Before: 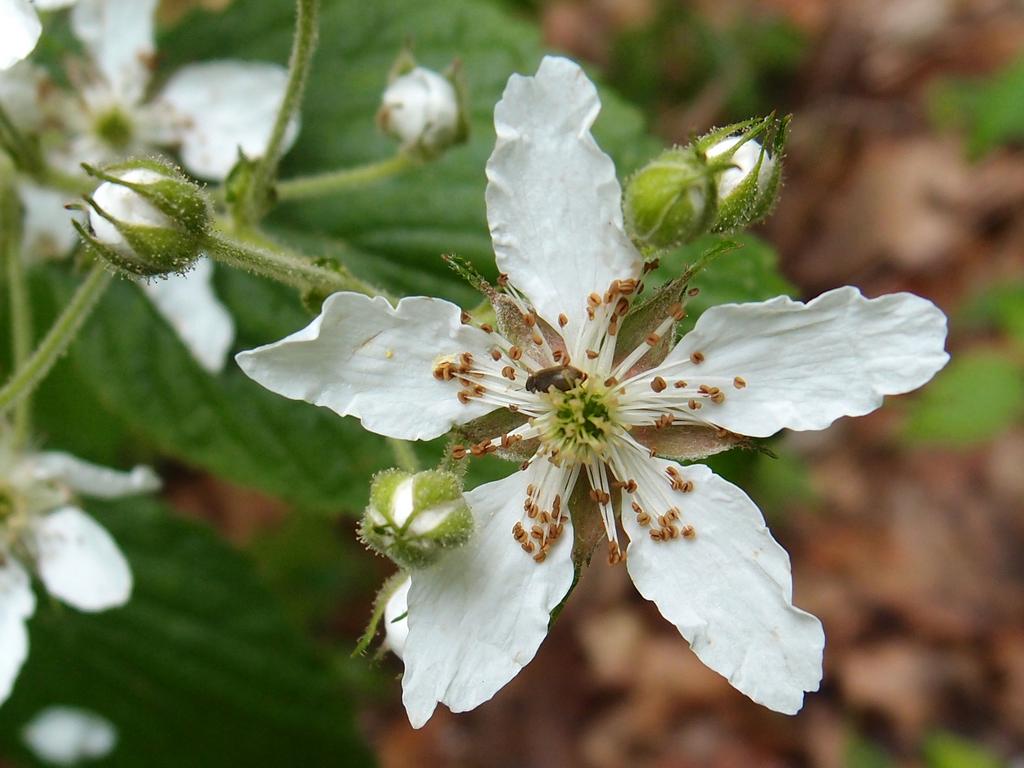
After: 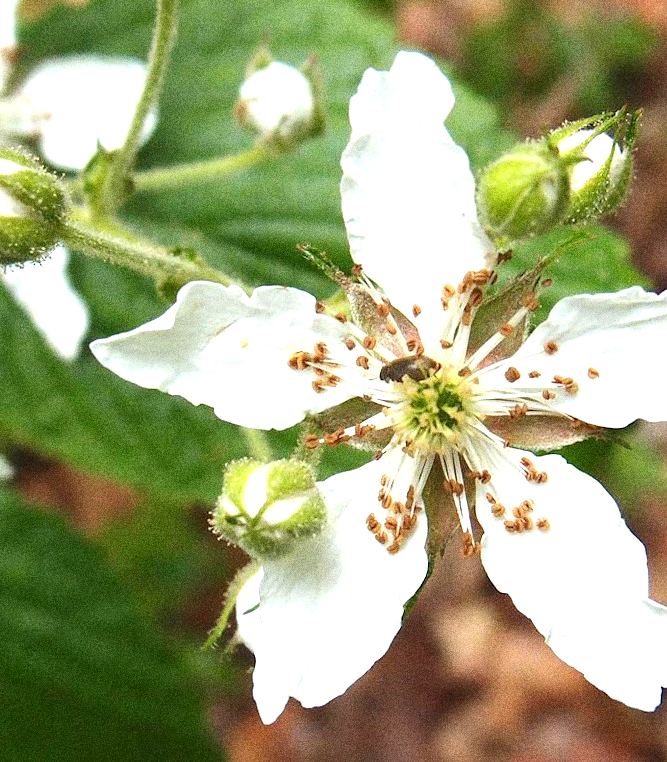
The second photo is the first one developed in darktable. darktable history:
crop and rotate: left 13.409%, right 19.924%
grain: coarseness 14.49 ISO, strength 48.04%, mid-tones bias 35%
exposure: black level correction 0, exposure 1.1 EV, compensate highlight preservation false
rotate and perspective: rotation 0.226°, lens shift (vertical) -0.042, crop left 0.023, crop right 0.982, crop top 0.006, crop bottom 0.994
